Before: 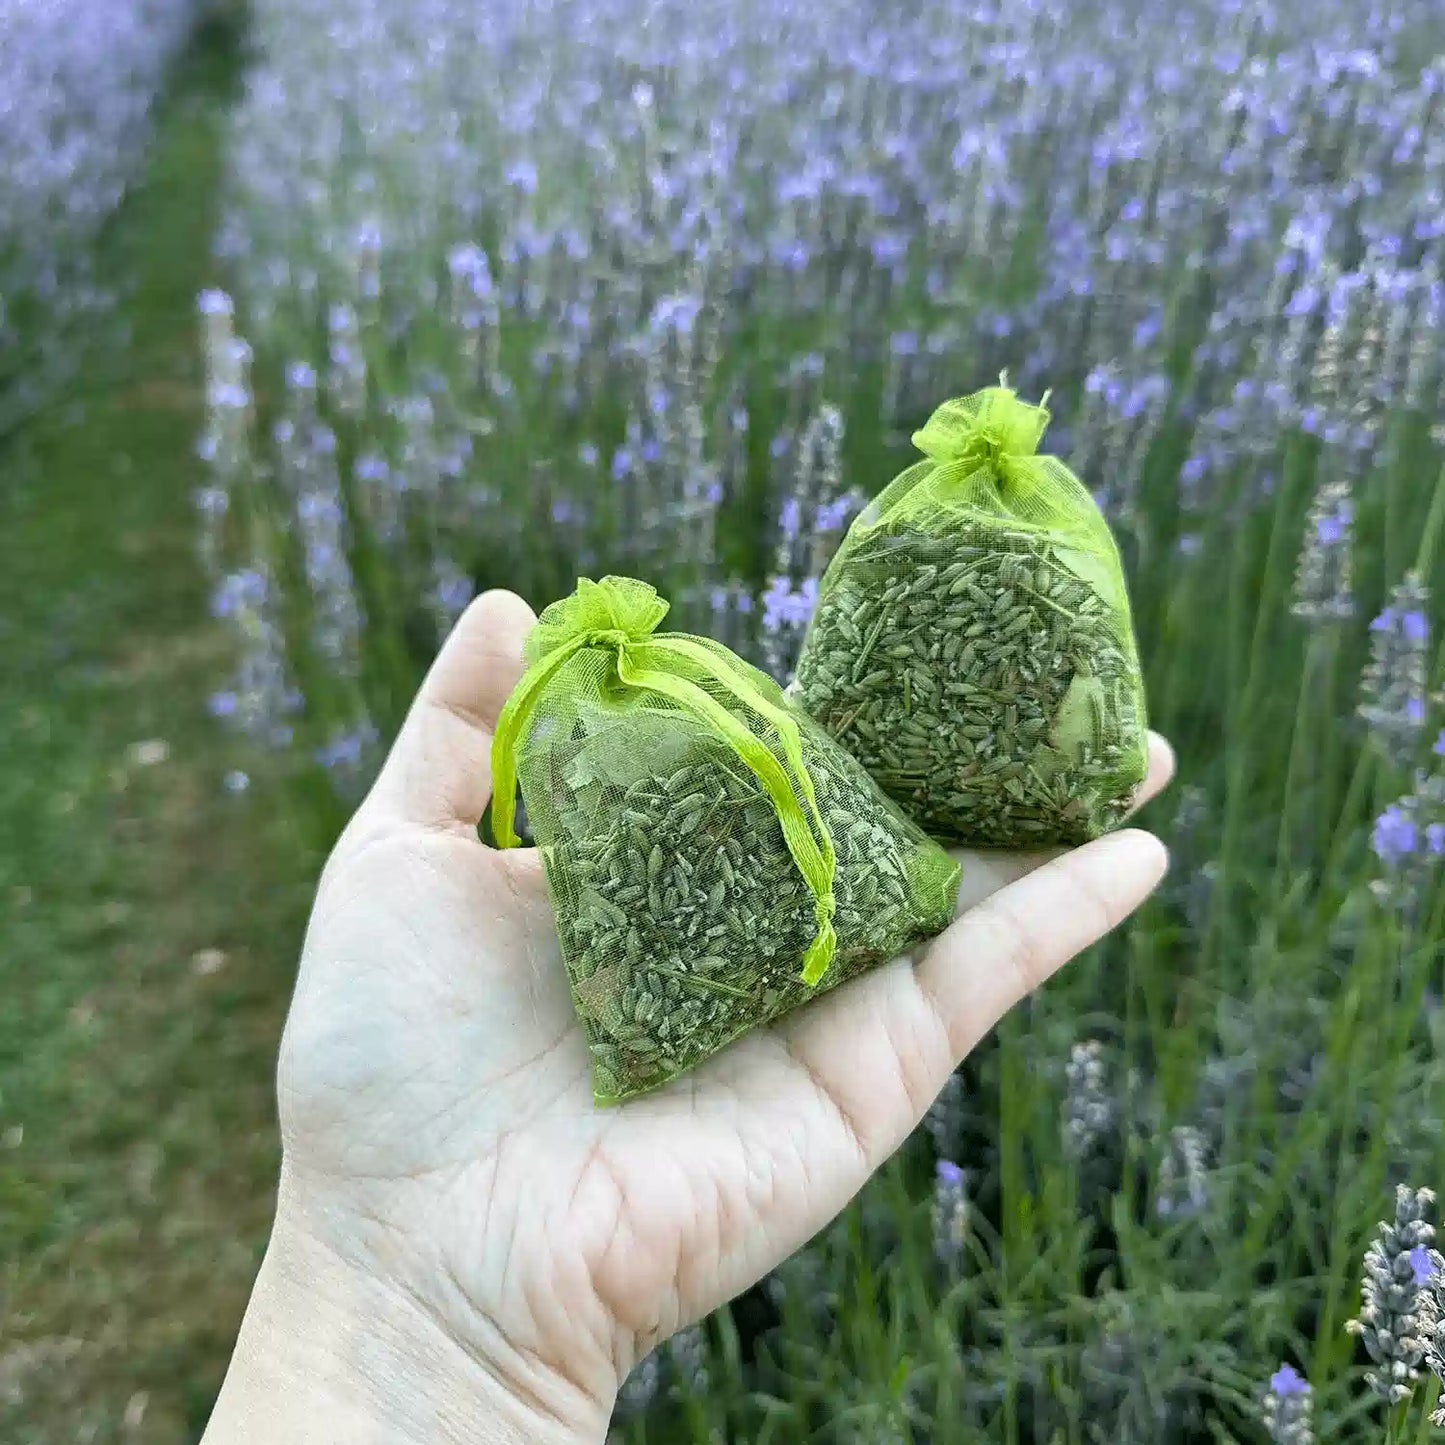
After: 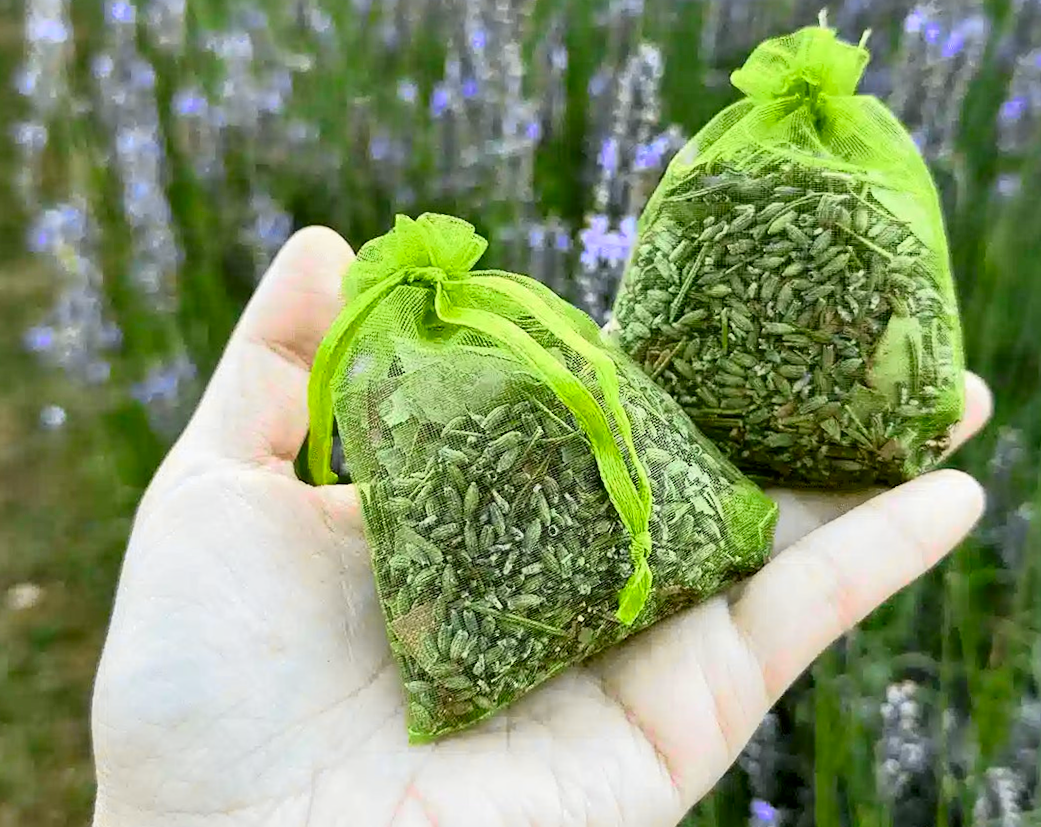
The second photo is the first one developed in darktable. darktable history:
rotate and perspective: rotation -3°, crop left 0.031, crop right 0.968, crop top 0.07, crop bottom 0.93
tone curve: curves: ch0 [(0, 0.006) (0.037, 0.022) (0.123, 0.105) (0.19, 0.173) (0.277, 0.279) (0.474, 0.517) (0.597, 0.662) (0.687, 0.774) (0.855, 0.891) (1, 0.982)]; ch1 [(0, 0) (0.243, 0.245) (0.422, 0.415) (0.493, 0.498) (0.508, 0.503) (0.531, 0.55) (0.551, 0.582) (0.626, 0.672) (0.694, 0.732) (1, 1)]; ch2 [(0, 0) (0.249, 0.216) (0.356, 0.329) (0.424, 0.442) (0.476, 0.477) (0.498, 0.503) (0.517, 0.524) (0.532, 0.547) (0.562, 0.592) (0.614, 0.657) (0.706, 0.748) (0.808, 0.809) (0.991, 0.968)], color space Lab, independent channels, preserve colors none
crop and rotate: angle -3.37°, left 9.79%, top 20.73%, right 12.42%, bottom 11.82%
local contrast: mode bilateral grid, contrast 20, coarseness 50, detail 120%, midtone range 0.2
color balance rgb: perceptual saturation grading › global saturation 8.89%, saturation formula JzAzBz (2021)
